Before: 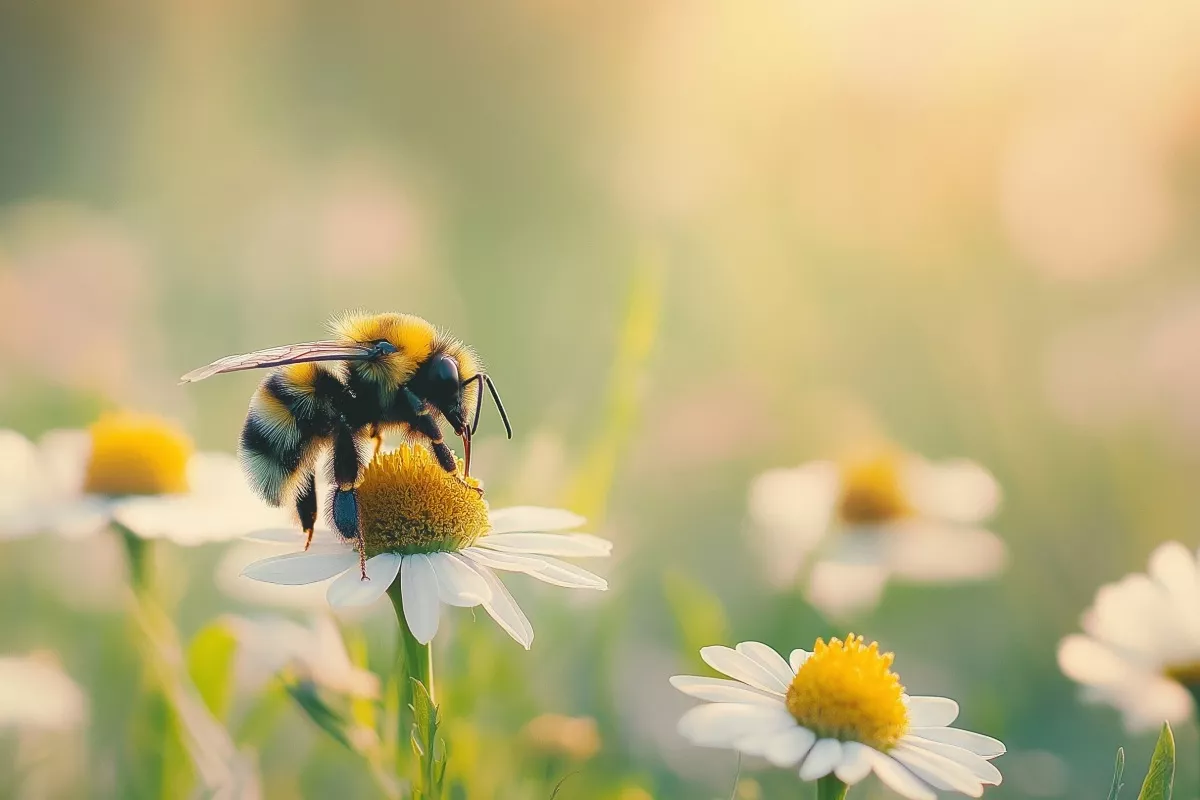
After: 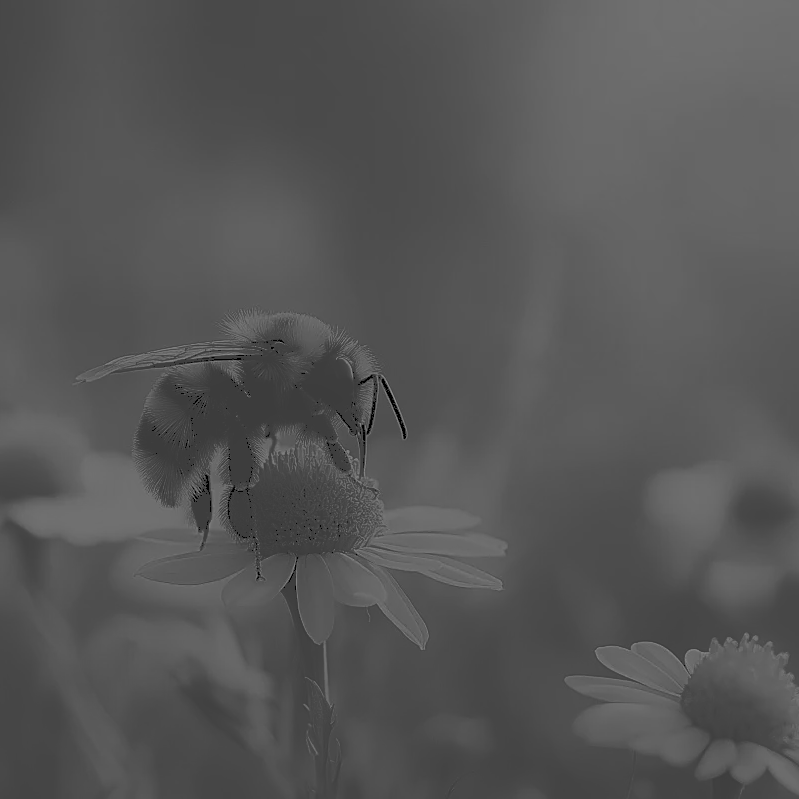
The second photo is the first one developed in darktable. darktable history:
shadows and highlights: radius 334.93, shadows 63.48, highlights 6.06, compress 87.7%, highlights color adjustment 39.73%, soften with gaussian
crop and rotate: left 8.786%, right 24.548%
exposure: exposure -2.002 EV, compensate highlight preservation false
sharpen: on, module defaults
monochrome: a 79.32, b 81.83, size 1.1
tone curve: curves: ch0 [(0, 0) (0.003, 0.319) (0.011, 0.319) (0.025, 0.323) (0.044, 0.323) (0.069, 0.327) (0.1, 0.33) (0.136, 0.338) (0.177, 0.348) (0.224, 0.361) (0.277, 0.374) (0.335, 0.398) (0.399, 0.444) (0.468, 0.516) (0.543, 0.595) (0.623, 0.694) (0.709, 0.793) (0.801, 0.883) (0.898, 0.942) (1, 1)], preserve colors none
